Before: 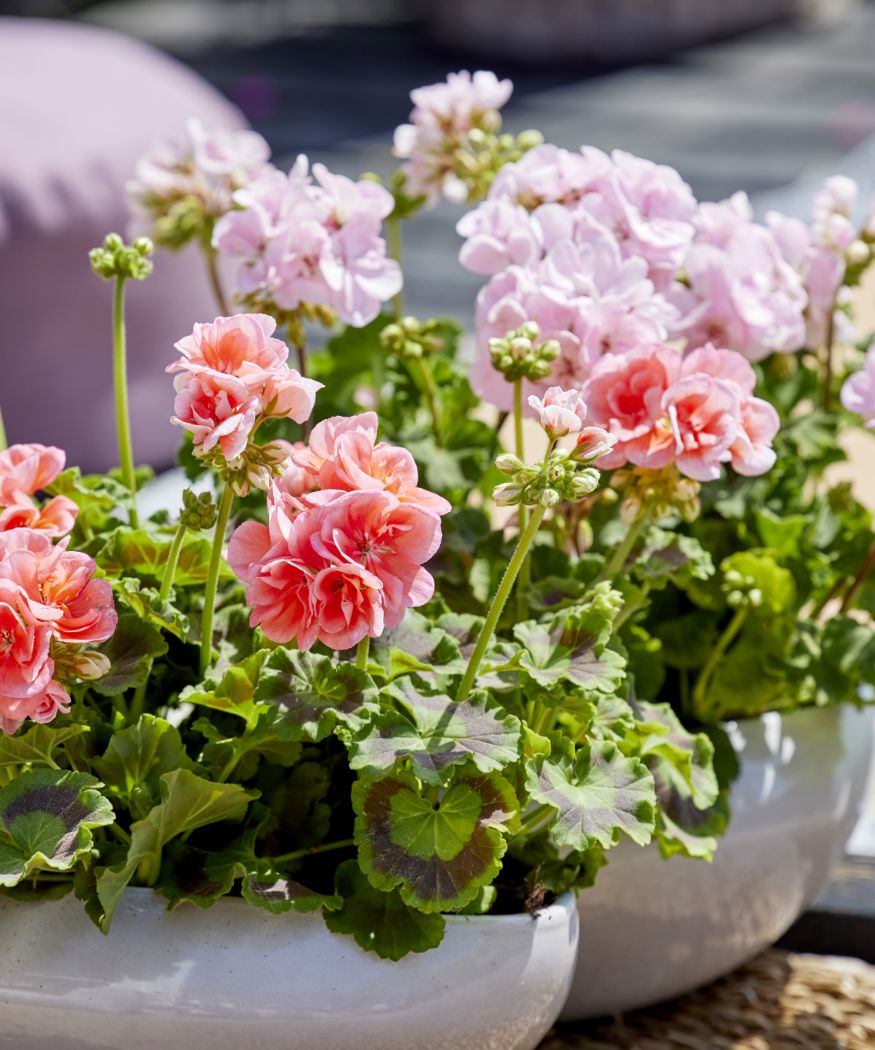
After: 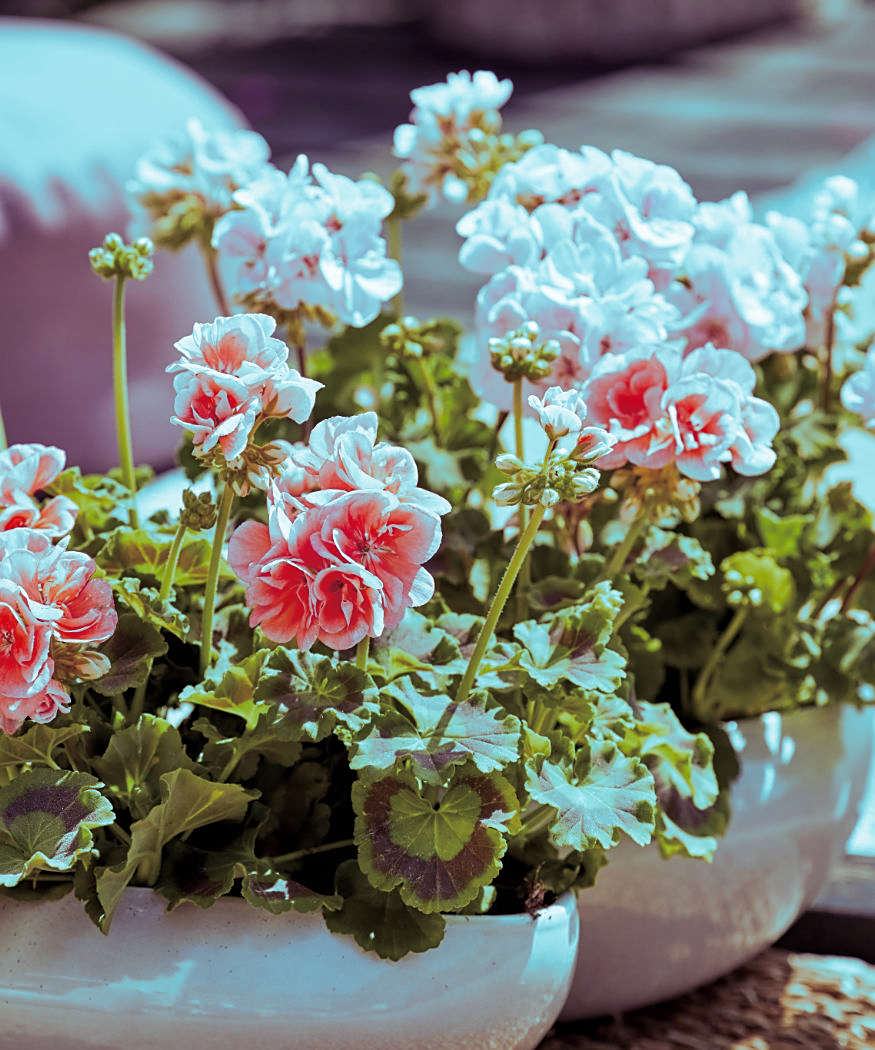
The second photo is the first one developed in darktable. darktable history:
shadows and highlights: shadows 37.27, highlights -28.18, soften with gaussian
split-toning: shadows › hue 327.6°, highlights › hue 198°, highlights › saturation 0.55, balance -21.25, compress 0%
sharpen: radius 1.864, amount 0.398, threshold 1.271
